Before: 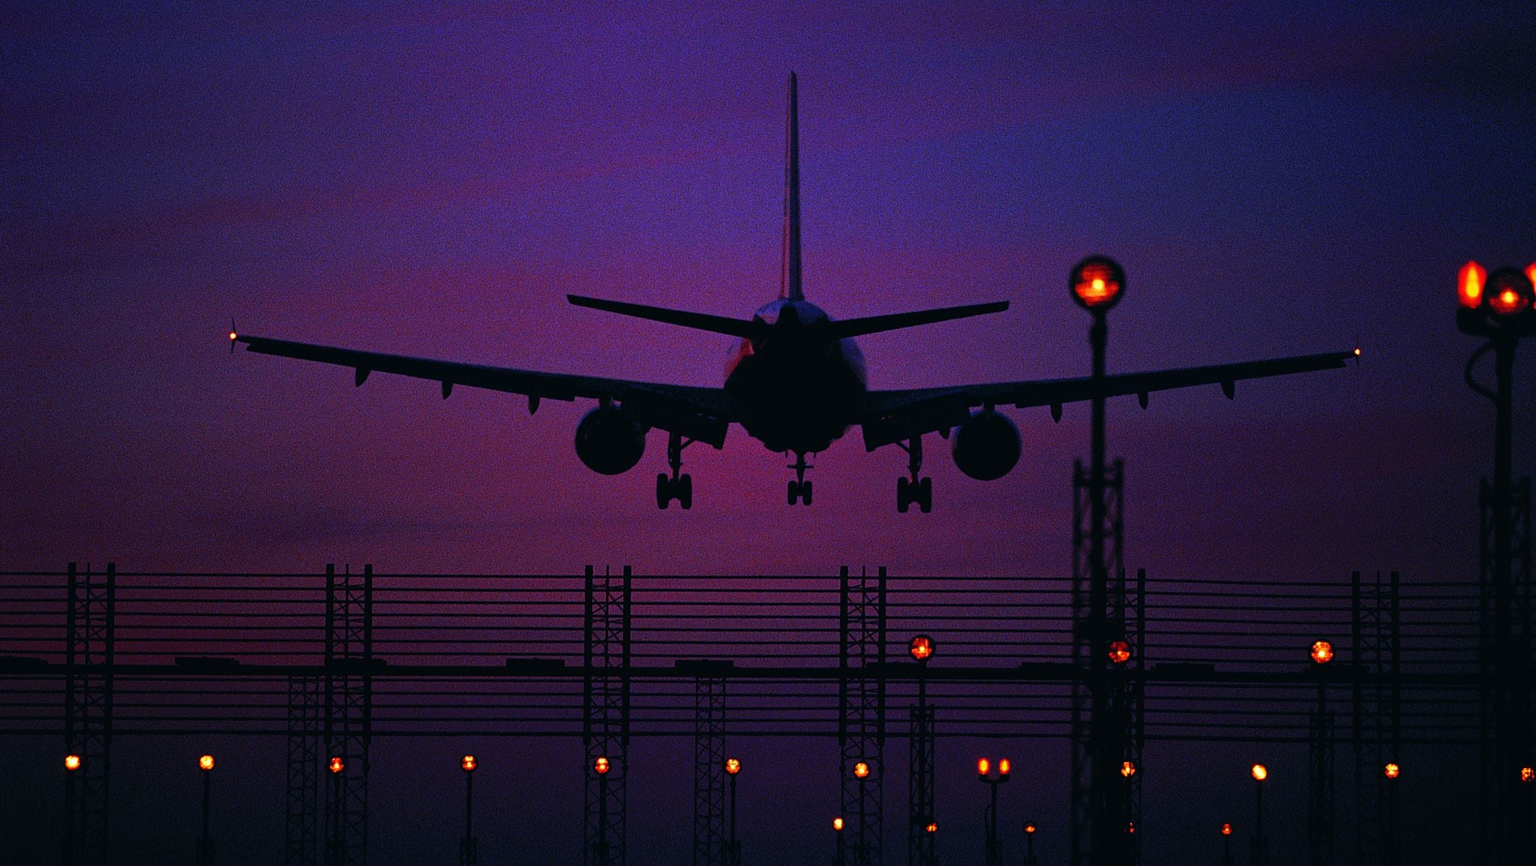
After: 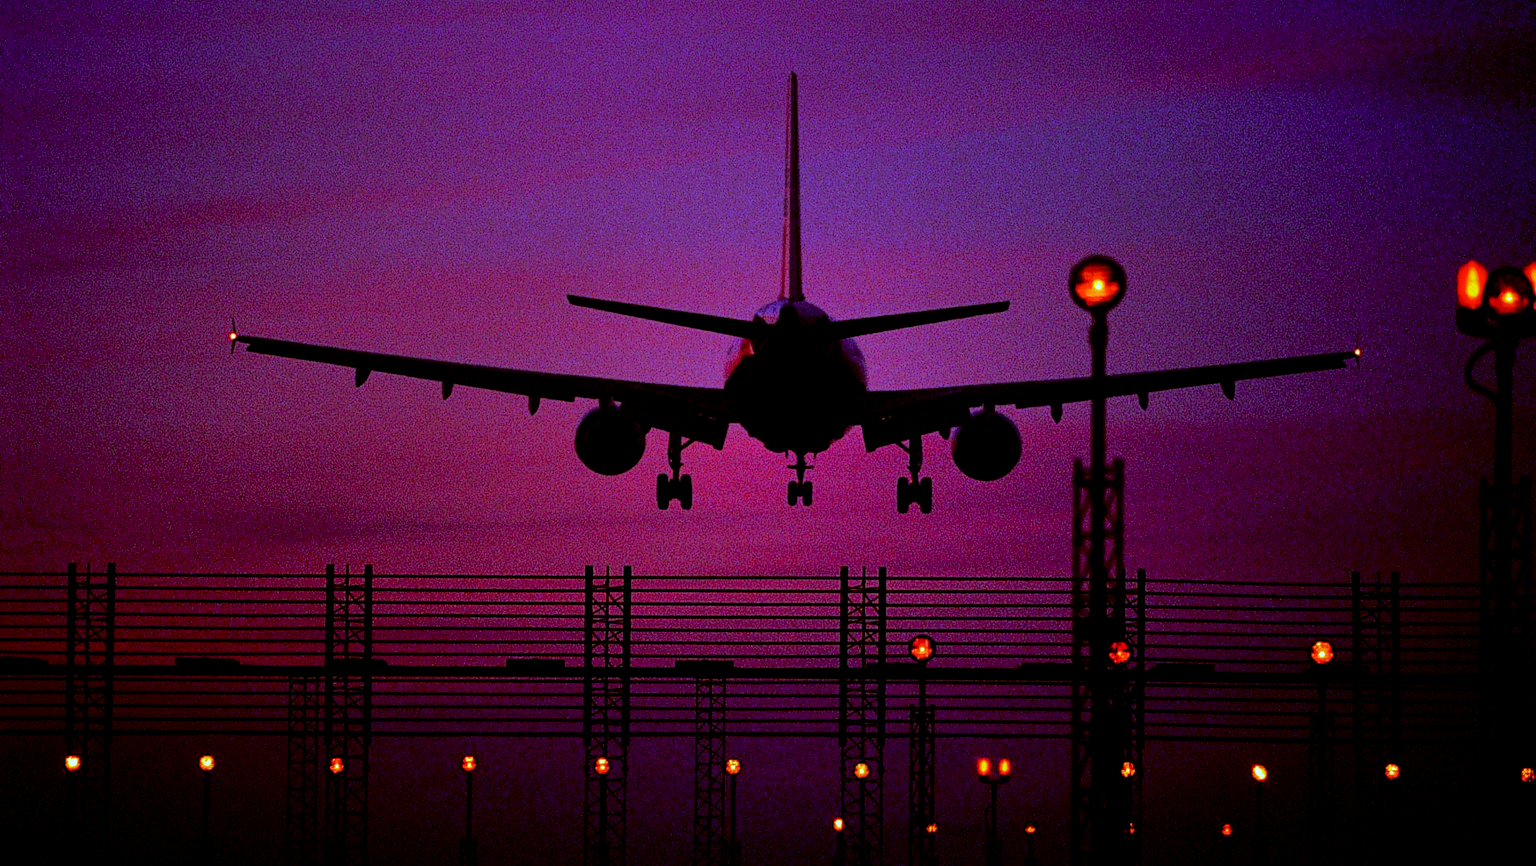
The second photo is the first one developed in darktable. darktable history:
exposure: black level correction 0.007, exposure 0.159 EV, compensate highlight preservation false
shadows and highlights: on, module defaults
color correction: highlights a* -14.62, highlights b* -16.22, shadows a* 10.12, shadows b* 29.4
